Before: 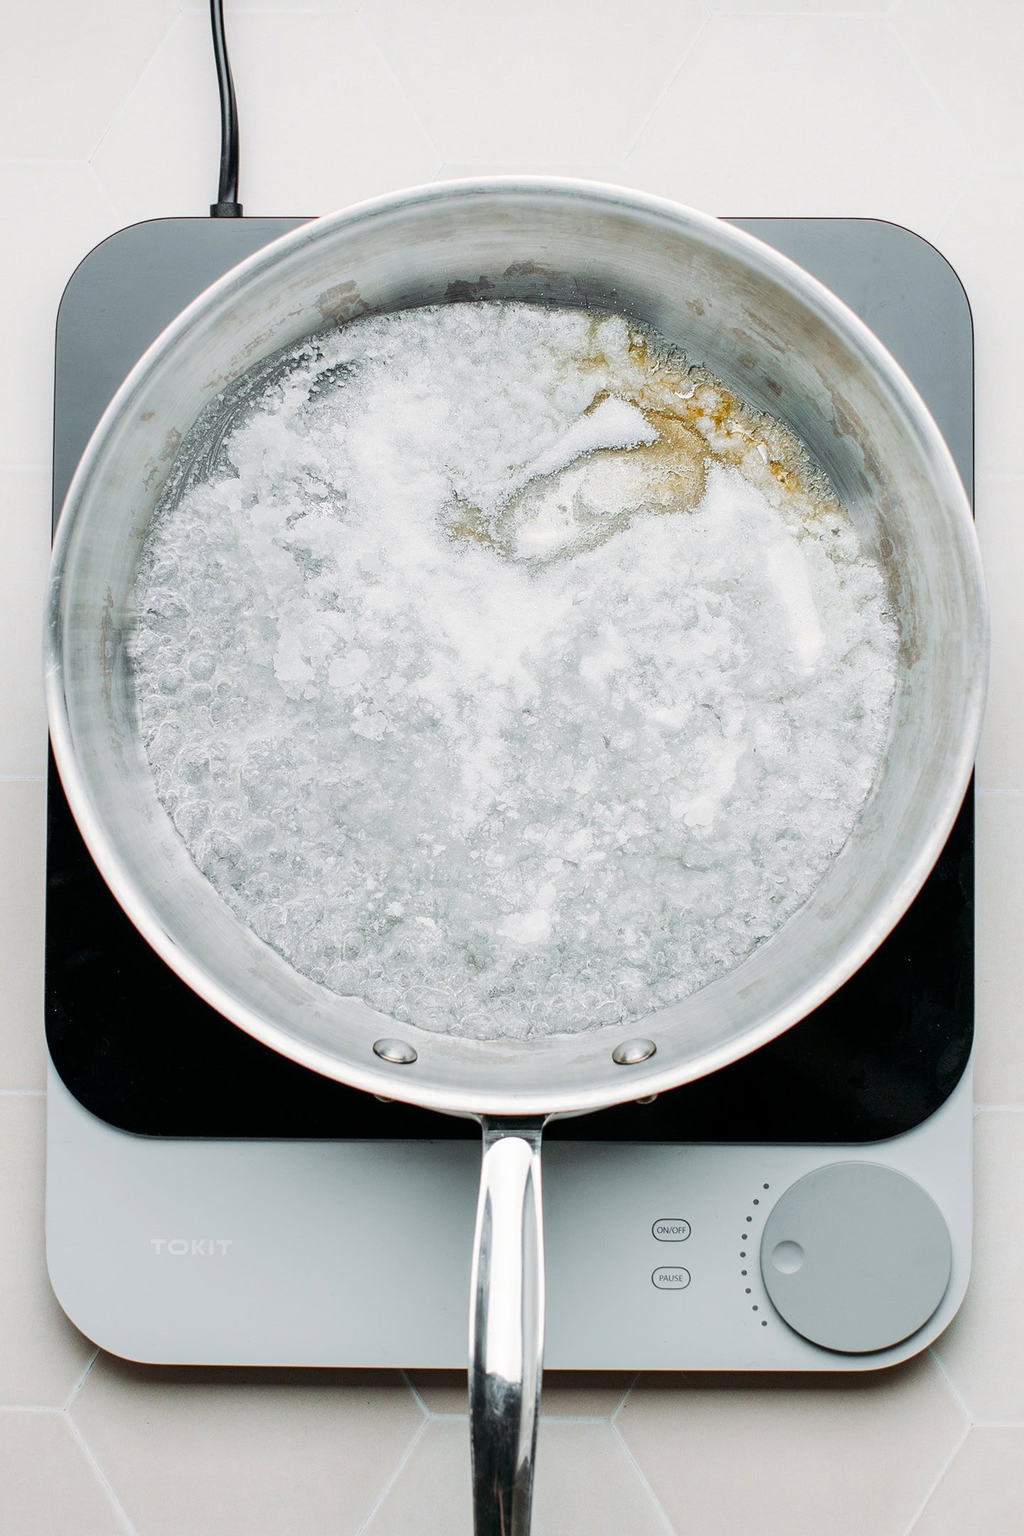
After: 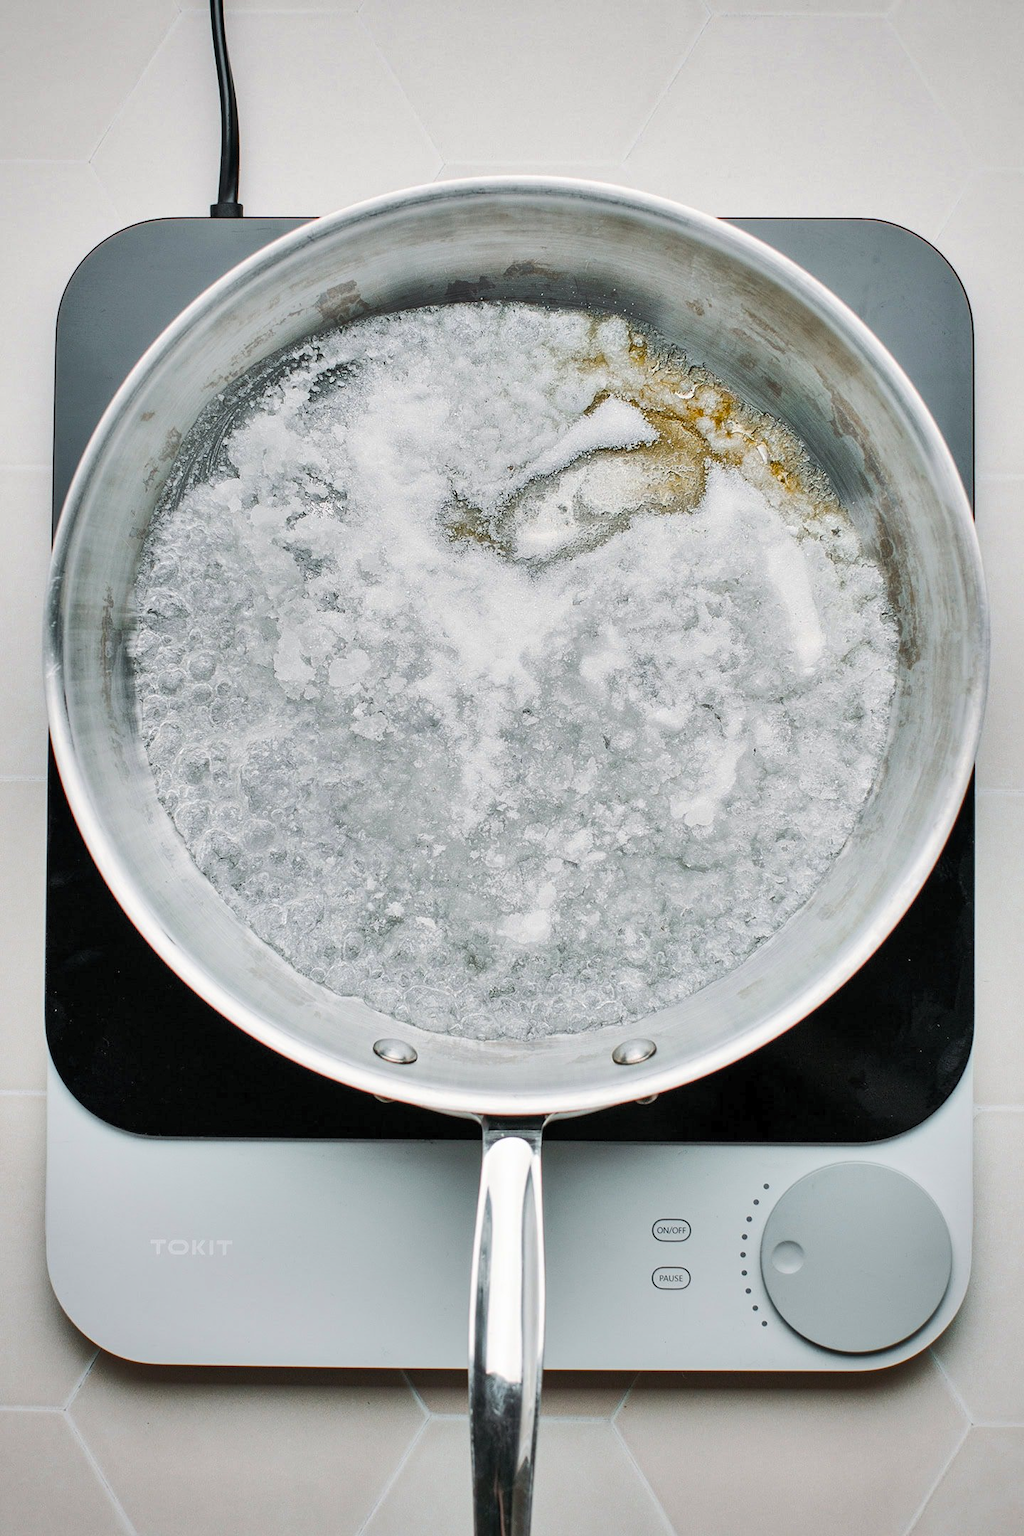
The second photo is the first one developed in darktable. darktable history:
vignetting: brightness -0.233, saturation 0.141
contrast brightness saturation: brightness 0.15
shadows and highlights: shadows 75, highlights -60.85, soften with gaussian
